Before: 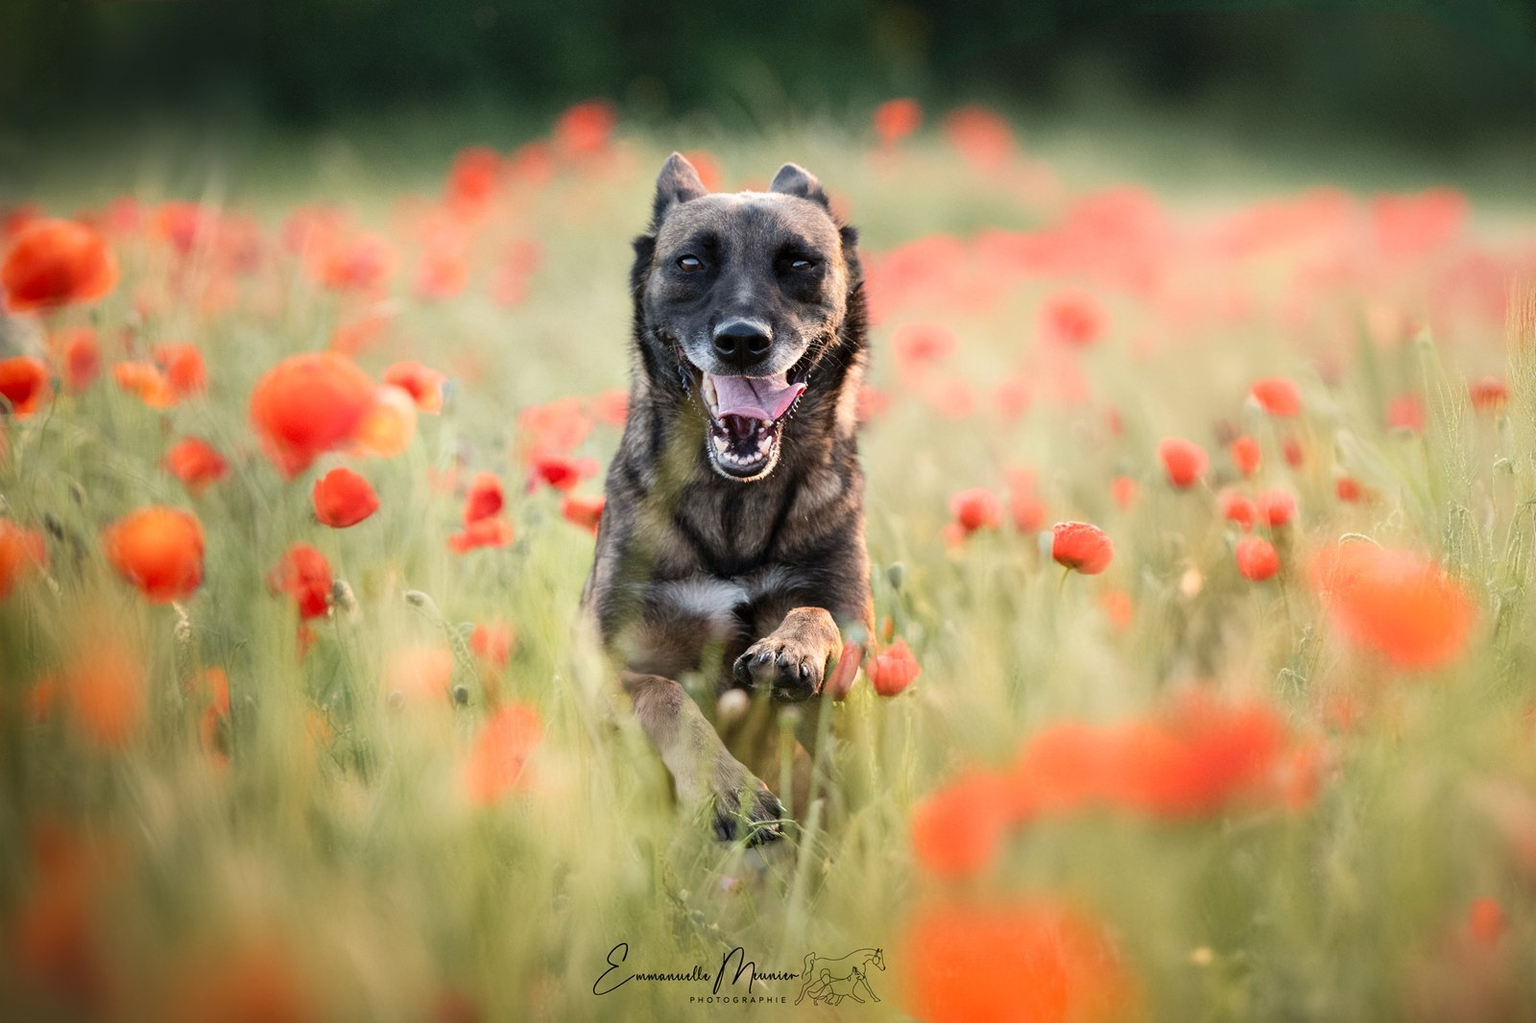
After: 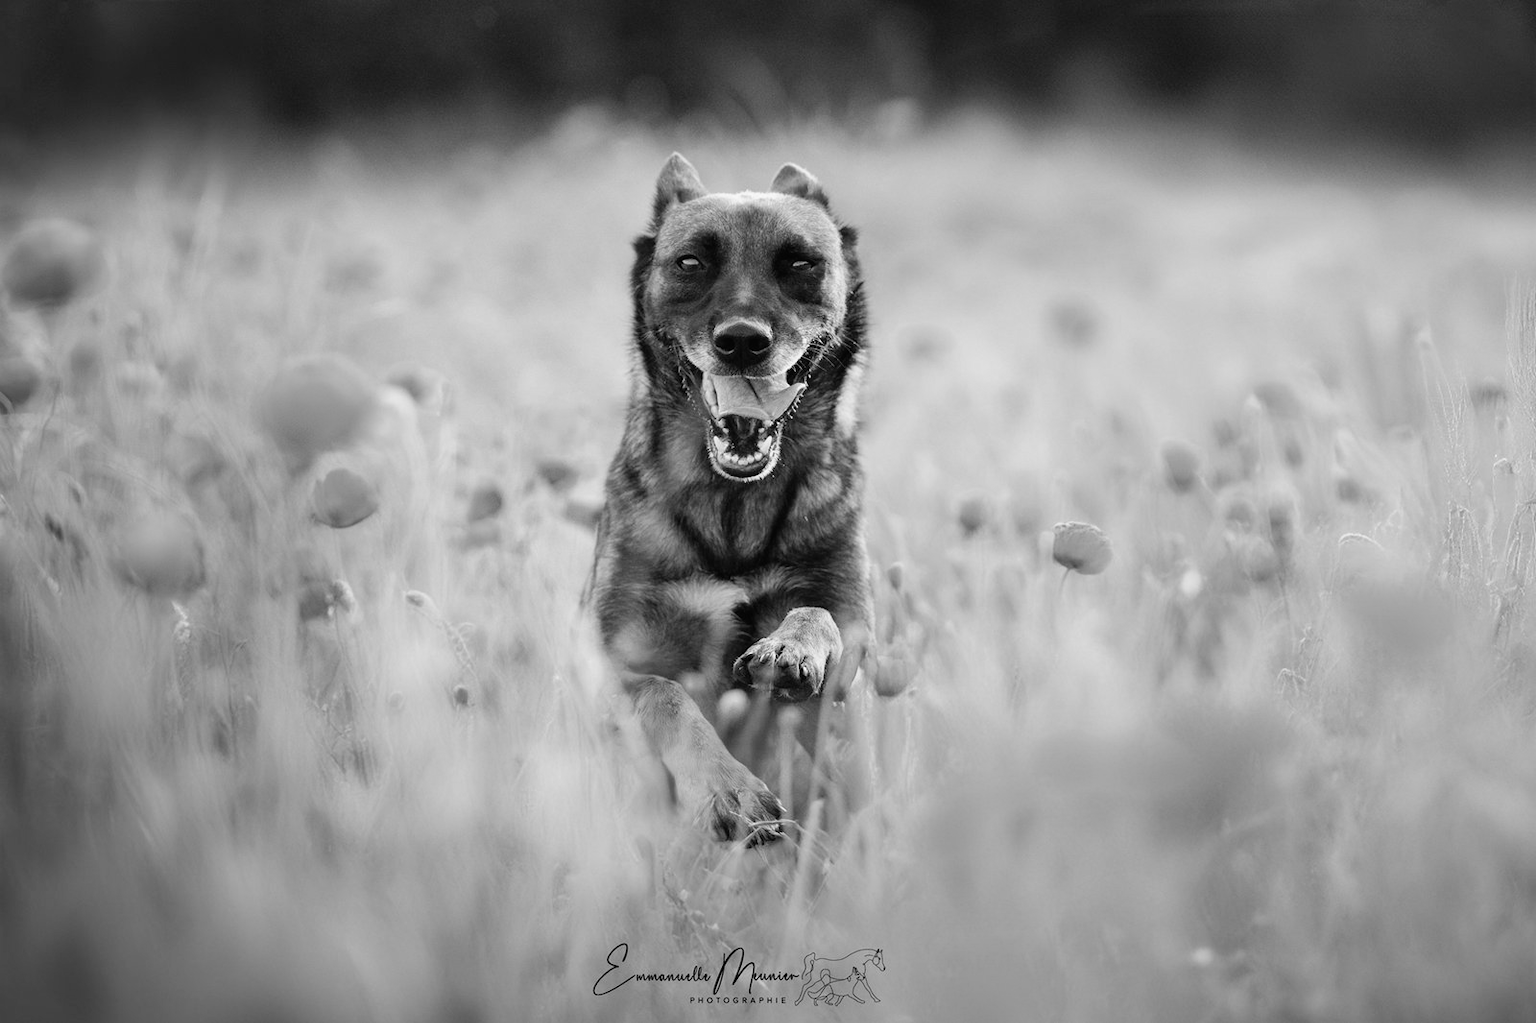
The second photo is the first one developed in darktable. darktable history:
tone curve: curves: ch0 [(0, 0.012) (0.036, 0.035) (0.274, 0.288) (0.504, 0.536) (0.844, 0.84) (1, 0.983)]; ch1 [(0, 0) (0.389, 0.403) (0.462, 0.486) (0.499, 0.498) (0.511, 0.502) (0.536, 0.547) (0.579, 0.578) (0.626, 0.645) (0.749, 0.781) (1, 1)]; ch2 [(0, 0) (0.457, 0.486) (0.5, 0.5) (0.557, 0.561) (0.614, 0.622) (0.704, 0.732) (1, 1)], color space Lab, independent channels, preserve colors none
monochrome: on, module defaults
